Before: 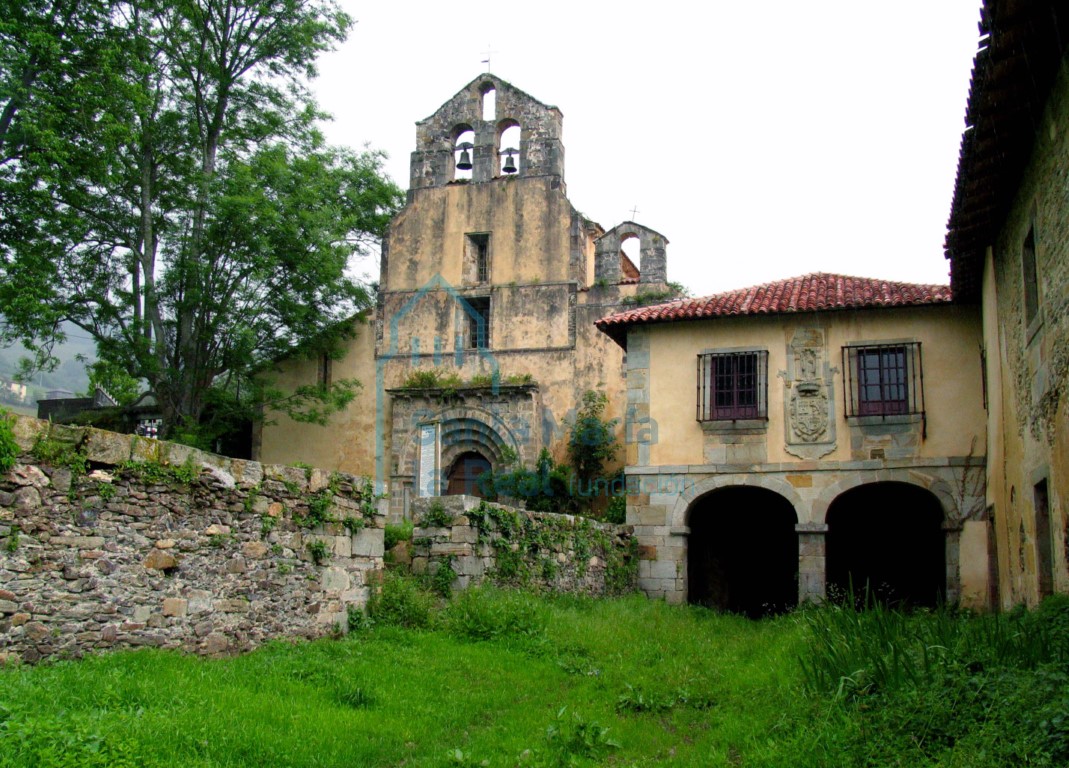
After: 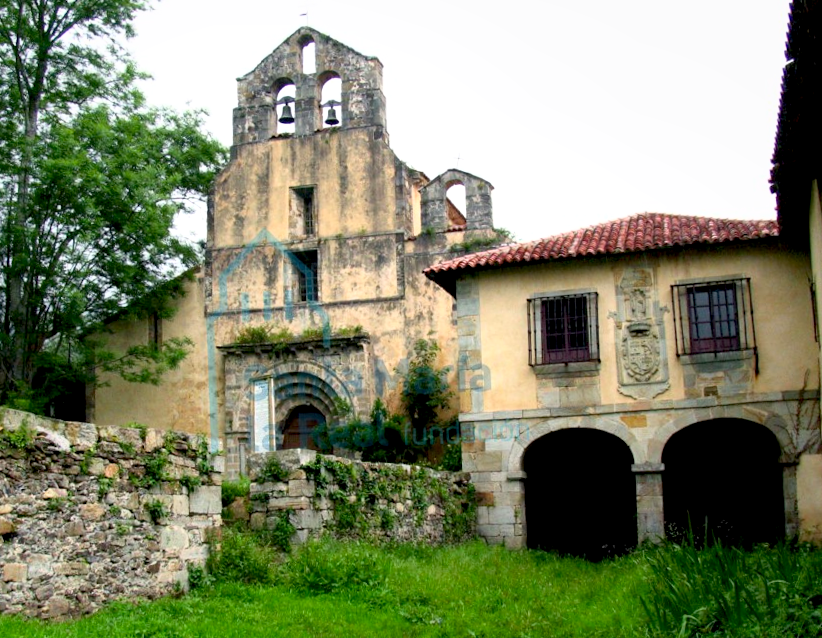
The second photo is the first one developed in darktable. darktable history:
local contrast: mode bilateral grid, contrast 20, coarseness 100, detail 150%, midtone range 0.2
rotate and perspective: rotation -2.29°, automatic cropping off
base curve: curves: ch0 [(0, 0) (0.557, 0.834) (1, 1)]
exposure: black level correction 0.006, exposure -0.226 EV, compensate highlight preservation false
crop: left 16.768%, top 8.653%, right 8.362%, bottom 12.485%
